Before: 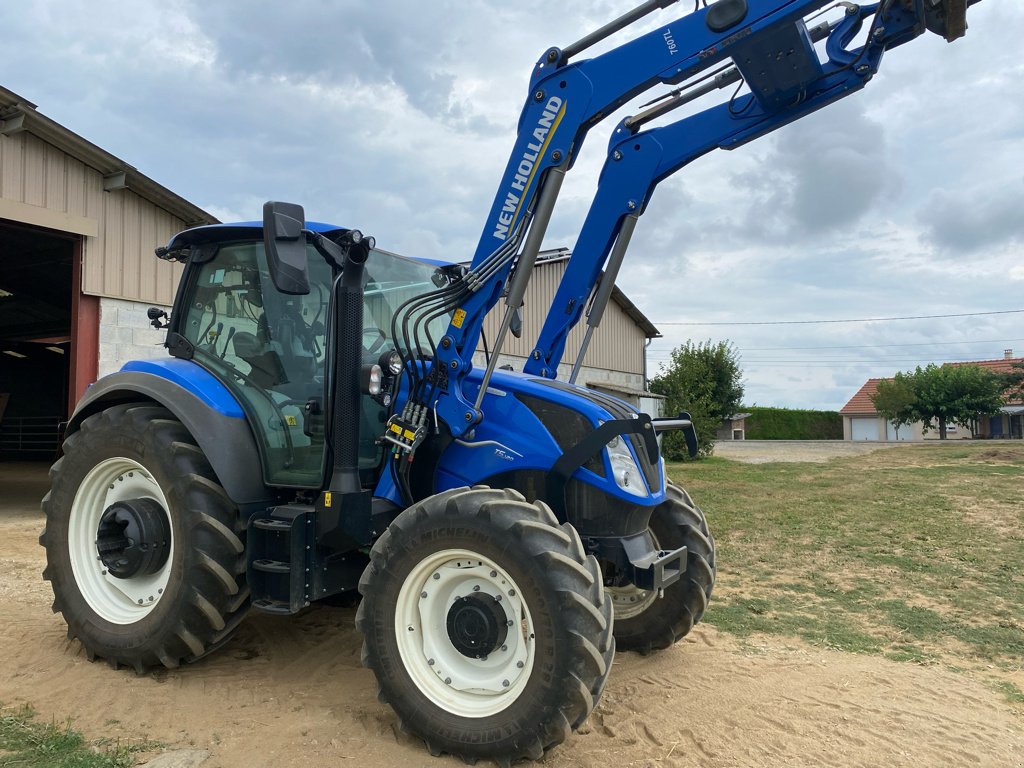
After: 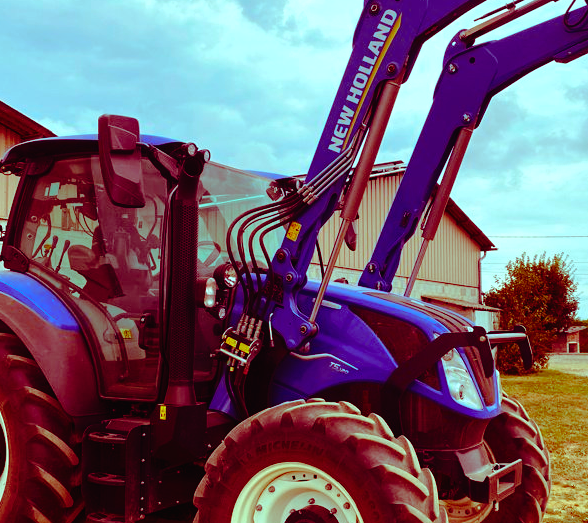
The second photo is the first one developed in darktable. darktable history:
crop: left 16.208%, top 11.405%, right 26.284%, bottom 20.403%
tone curve: curves: ch0 [(0, 0.013) (0.175, 0.11) (0.337, 0.304) (0.498, 0.485) (0.78, 0.742) (0.993, 0.954)]; ch1 [(0, 0) (0.294, 0.184) (0.359, 0.34) (0.362, 0.35) (0.43, 0.41) (0.469, 0.463) (0.495, 0.502) (0.54, 0.563) (0.612, 0.641) (1, 1)]; ch2 [(0, 0) (0.44, 0.437) (0.495, 0.502) (0.524, 0.534) (0.557, 0.56) (0.634, 0.654) (0.728, 0.722) (1, 1)], preserve colors none
color balance rgb: shadows lift › luminance -18.805%, shadows lift › chroma 35.156%, power › chroma 2.493%, power › hue 70.32°, highlights gain › chroma 4.02%, highlights gain › hue 201.54°, perceptual saturation grading › global saturation 17.639%, perceptual brilliance grading › global brilliance 9.868%, perceptual brilliance grading › shadows 14.904%, global vibrance 20%
